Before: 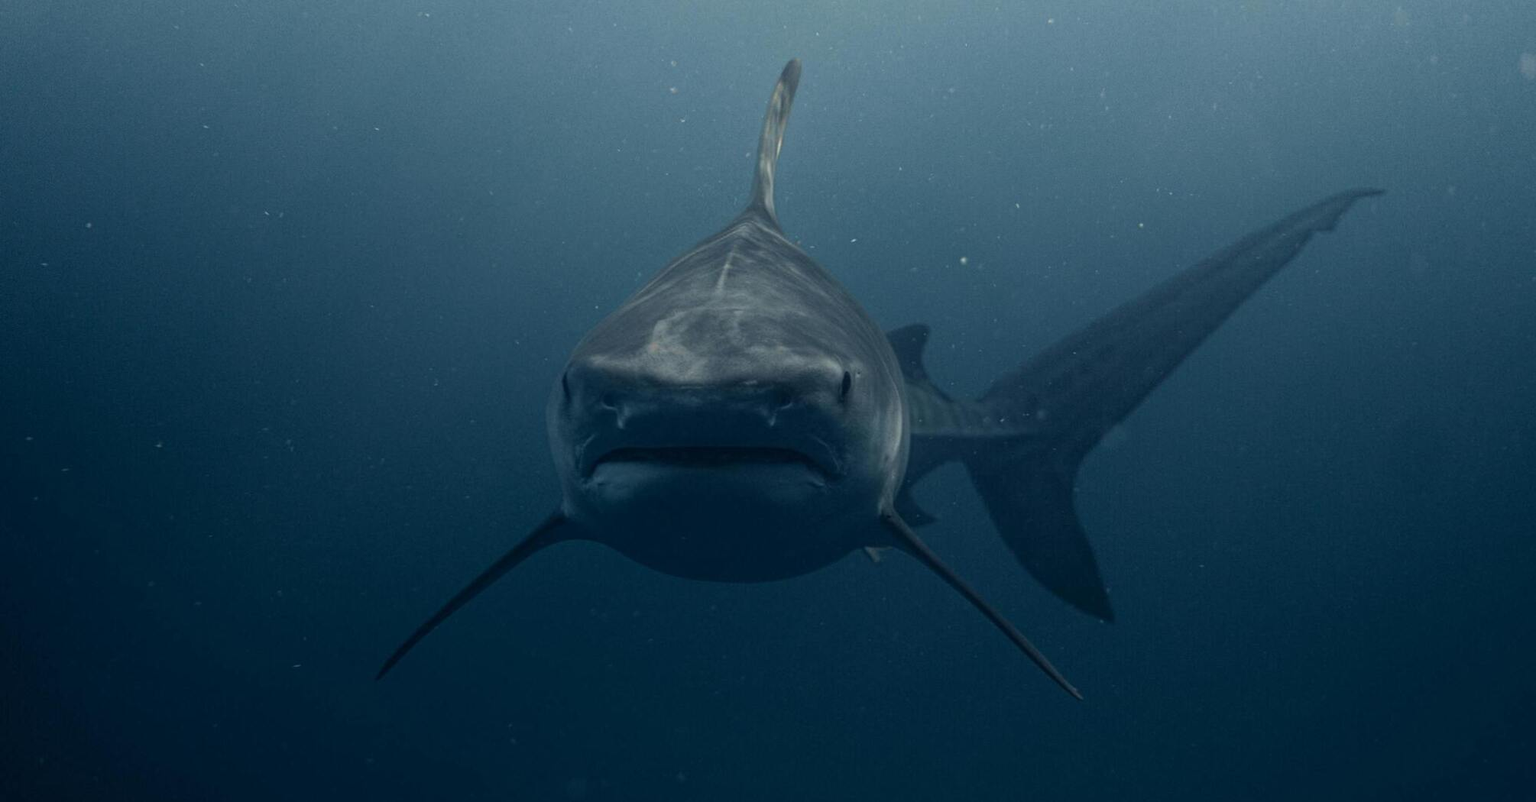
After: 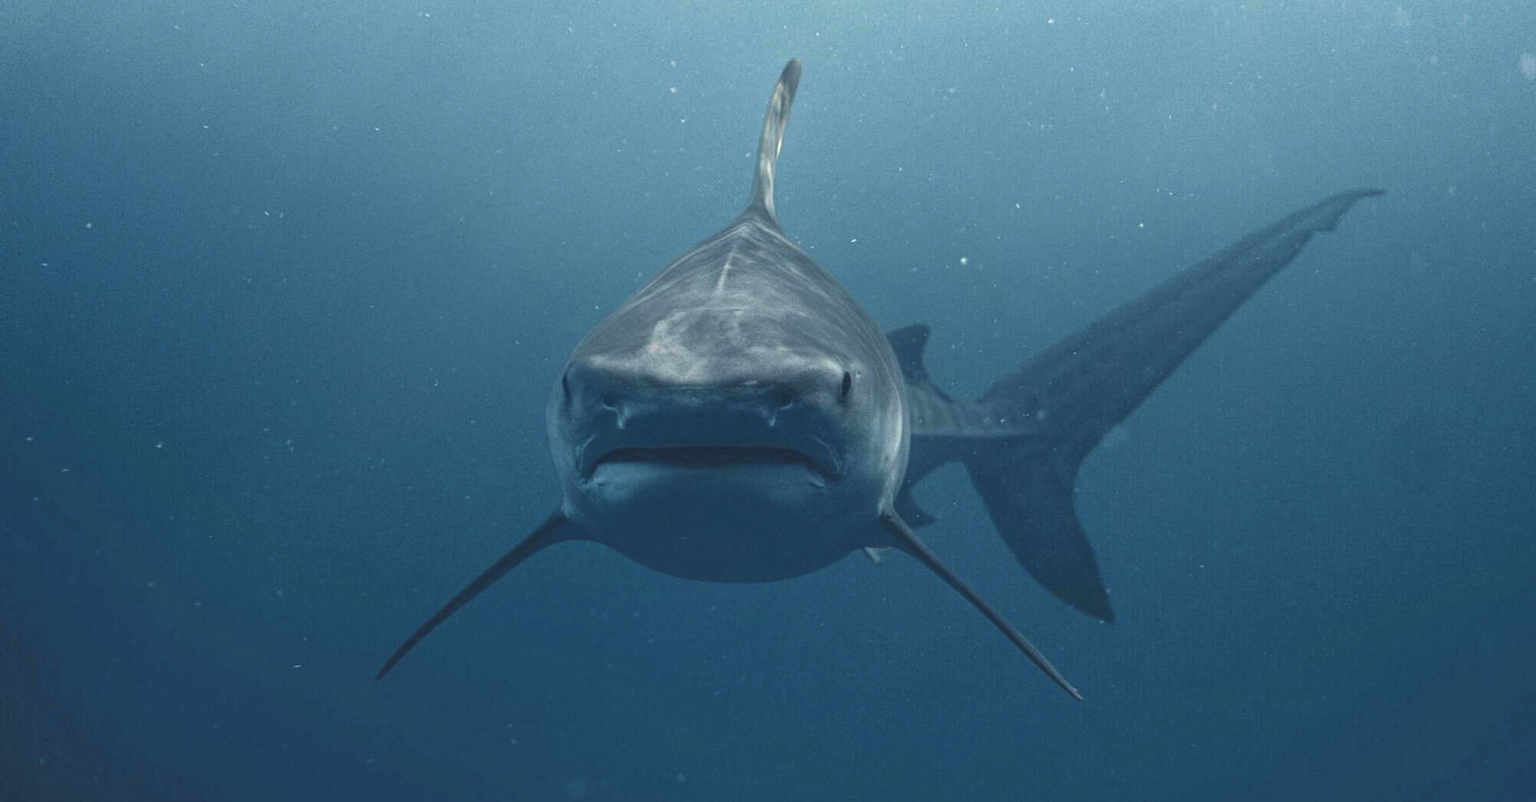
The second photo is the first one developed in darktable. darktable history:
exposure: black level correction -0.005, exposure 1 EV, compensate highlight preservation false
color zones: curves: ch0 [(0, 0.5) (0.143, 0.5) (0.286, 0.5) (0.429, 0.5) (0.571, 0.5) (0.714, 0.476) (0.857, 0.5) (1, 0.5)]; ch2 [(0, 0.5) (0.143, 0.5) (0.286, 0.5) (0.429, 0.5) (0.571, 0.5) (0.714, 0.487) (0.857, 0.5) (1, 0.5)]
shadows and highlights: low approximation 0.01, soften with gaussian
